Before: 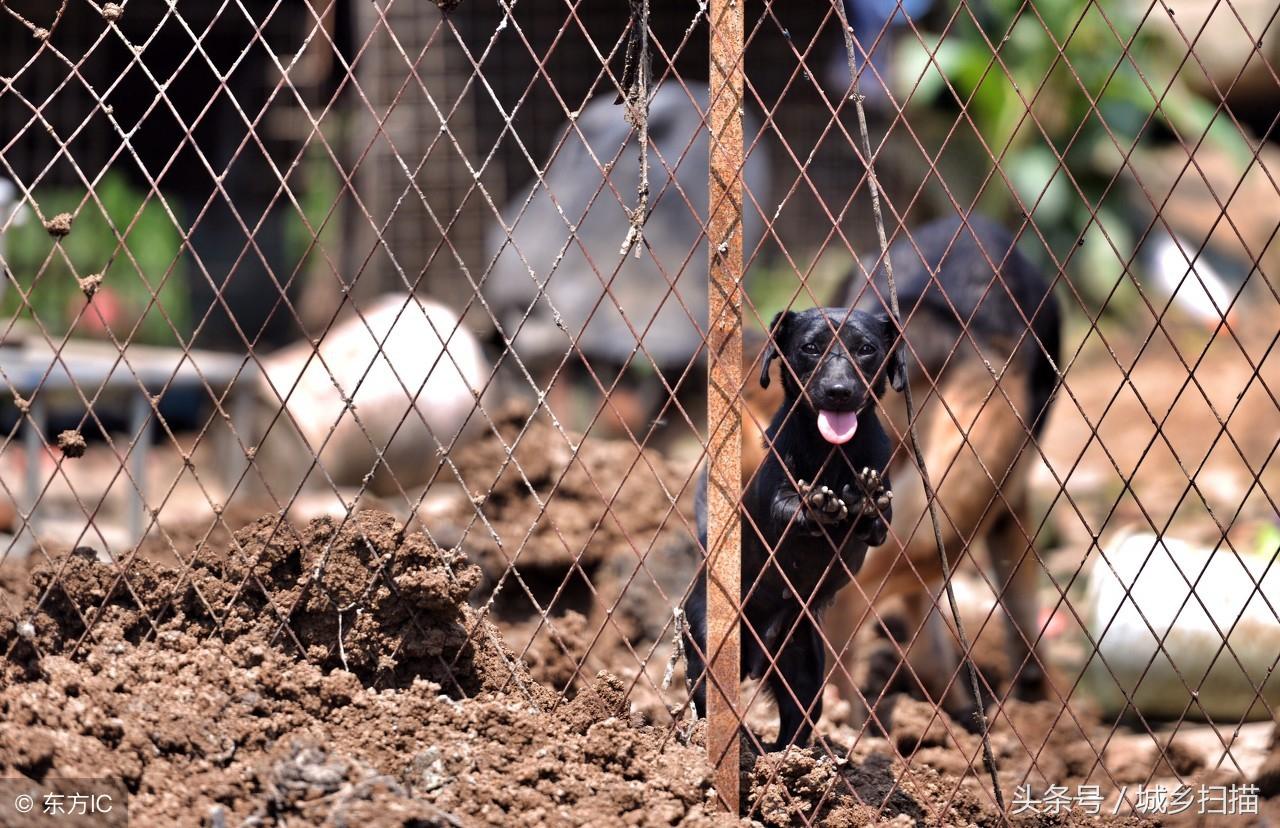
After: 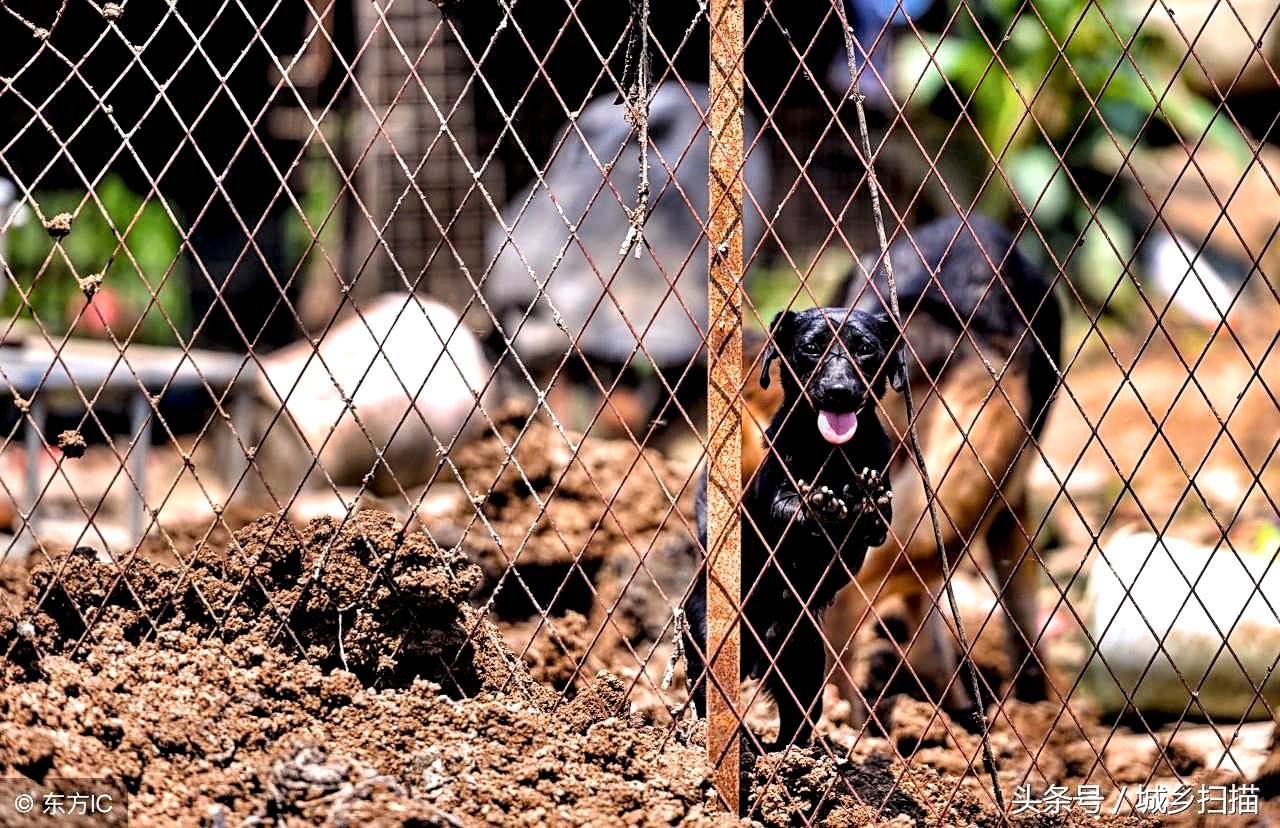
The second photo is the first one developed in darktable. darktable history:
filmic rgb: black relative exposure -8.07 EV, white relative exposure 3 EV, hardness 5.35, contrast 1.25
sharpen: on, module defaults
color balance rgb: linear chroma grading › global chroma 15%, perceptual saturation grading › global saturation 30%
local contrast: highlights 79%, shadows 56%, detail 175%, midtone range 0.428
